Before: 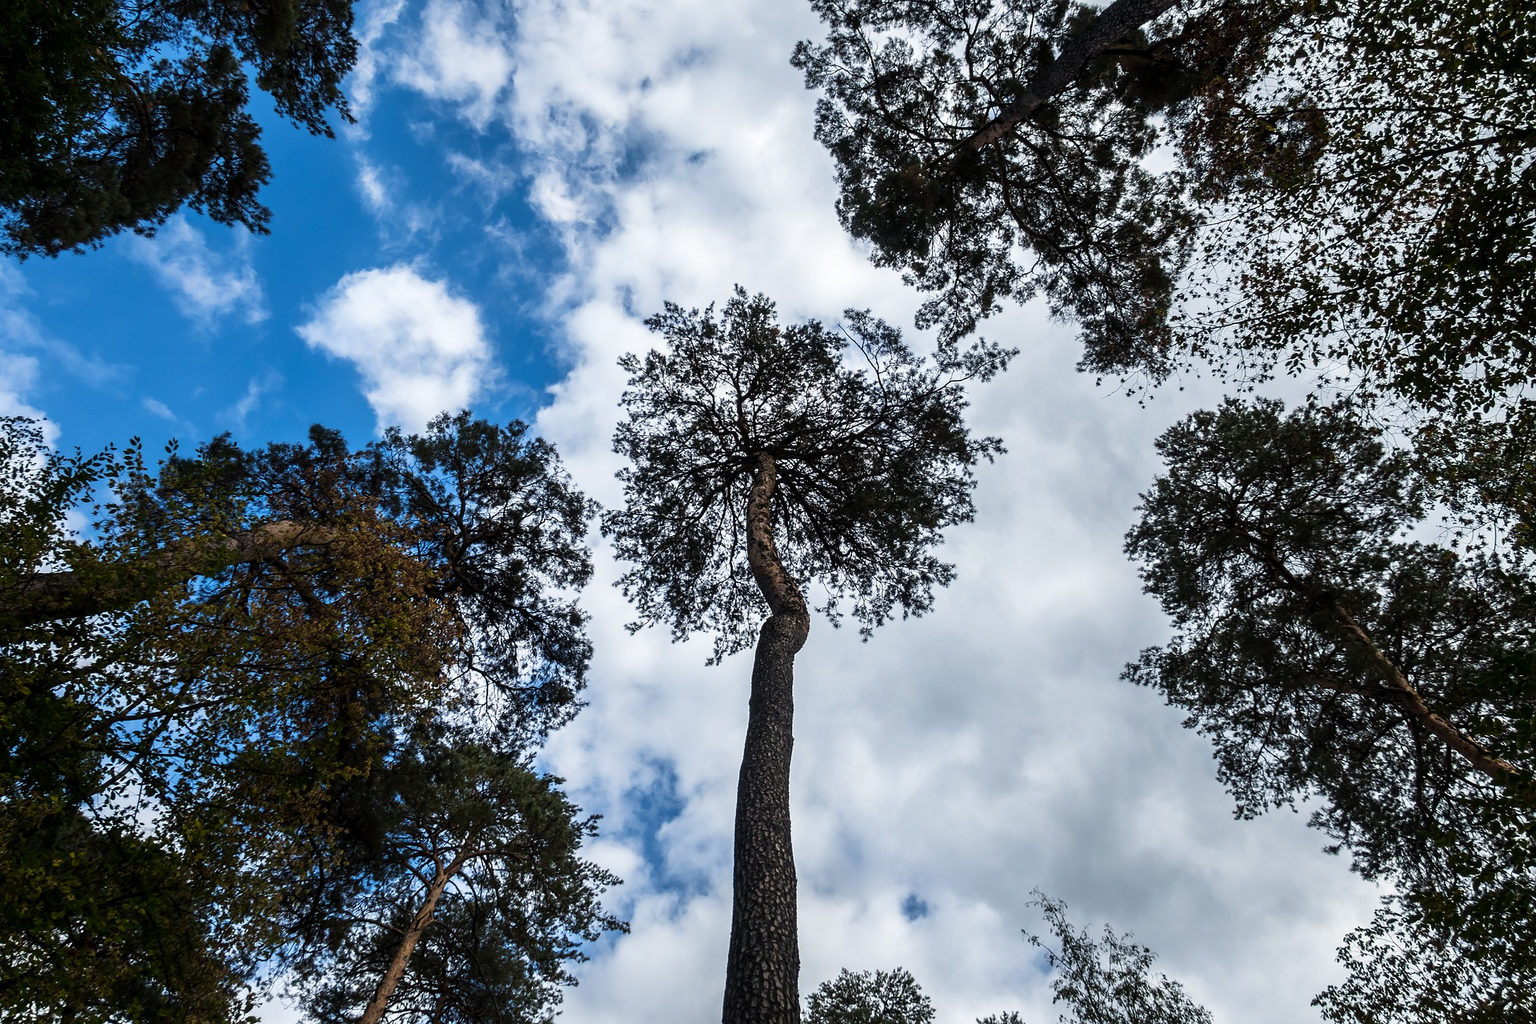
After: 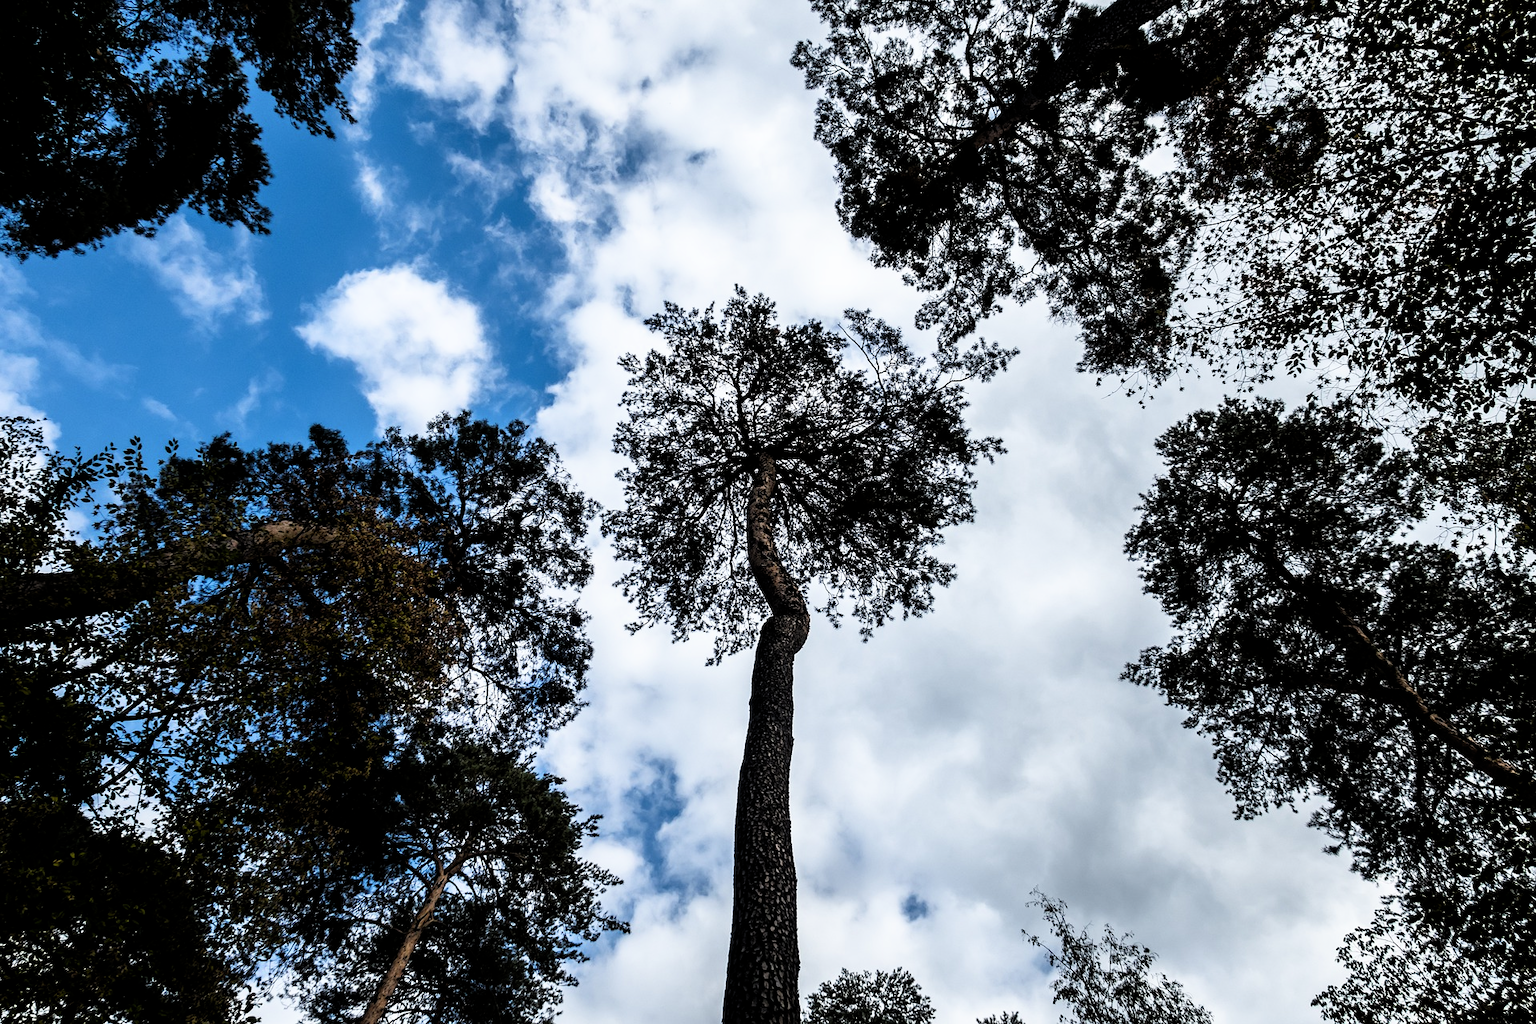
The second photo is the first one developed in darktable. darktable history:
filmic rgb: black relative exposure -8.67 EV, white relative exposure 2.73 EV, target black luminance 0%, hardness 6.27, latitude 77.26%, contrast 1.329, shadows ↔ highlights balance -0.328%
